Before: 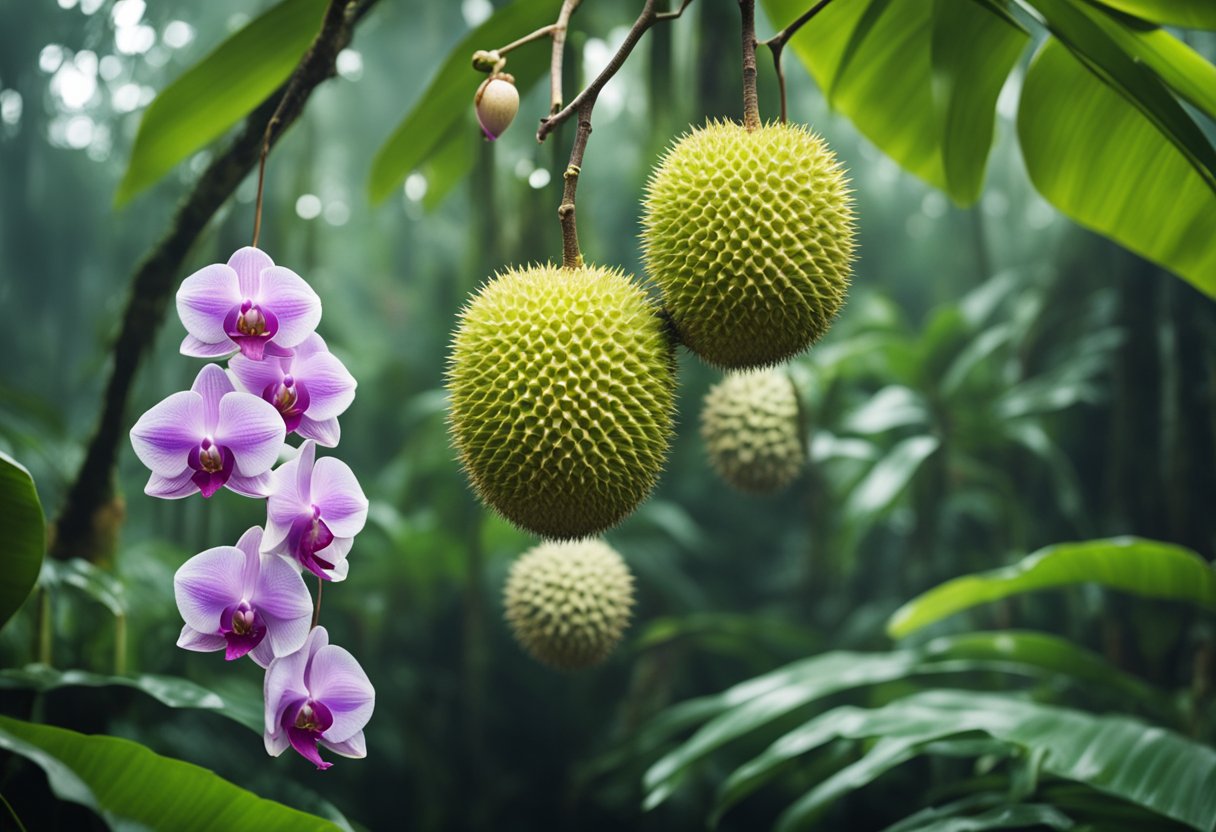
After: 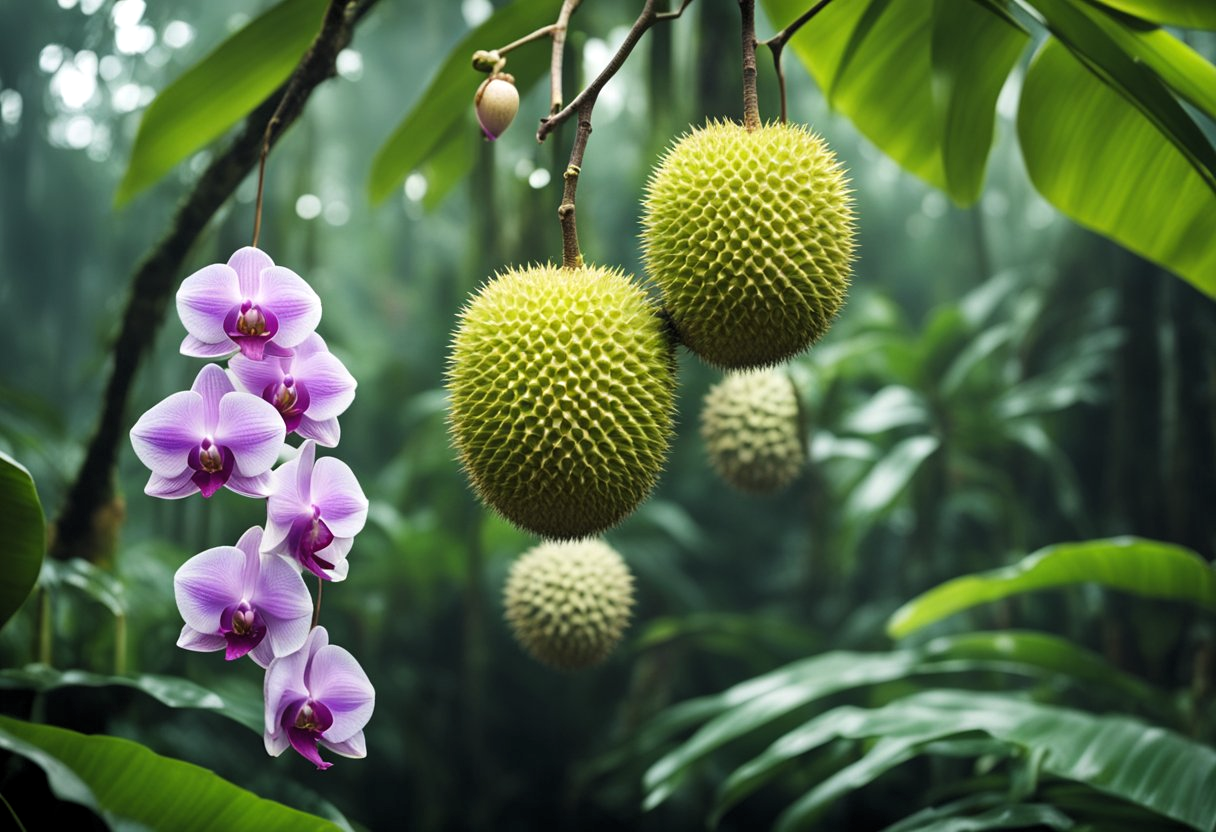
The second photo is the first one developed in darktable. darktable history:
levels: levels [0.031, 0.5, 0.969]
exposure: exposure 0.014 EV, compensate highlight preservation false
